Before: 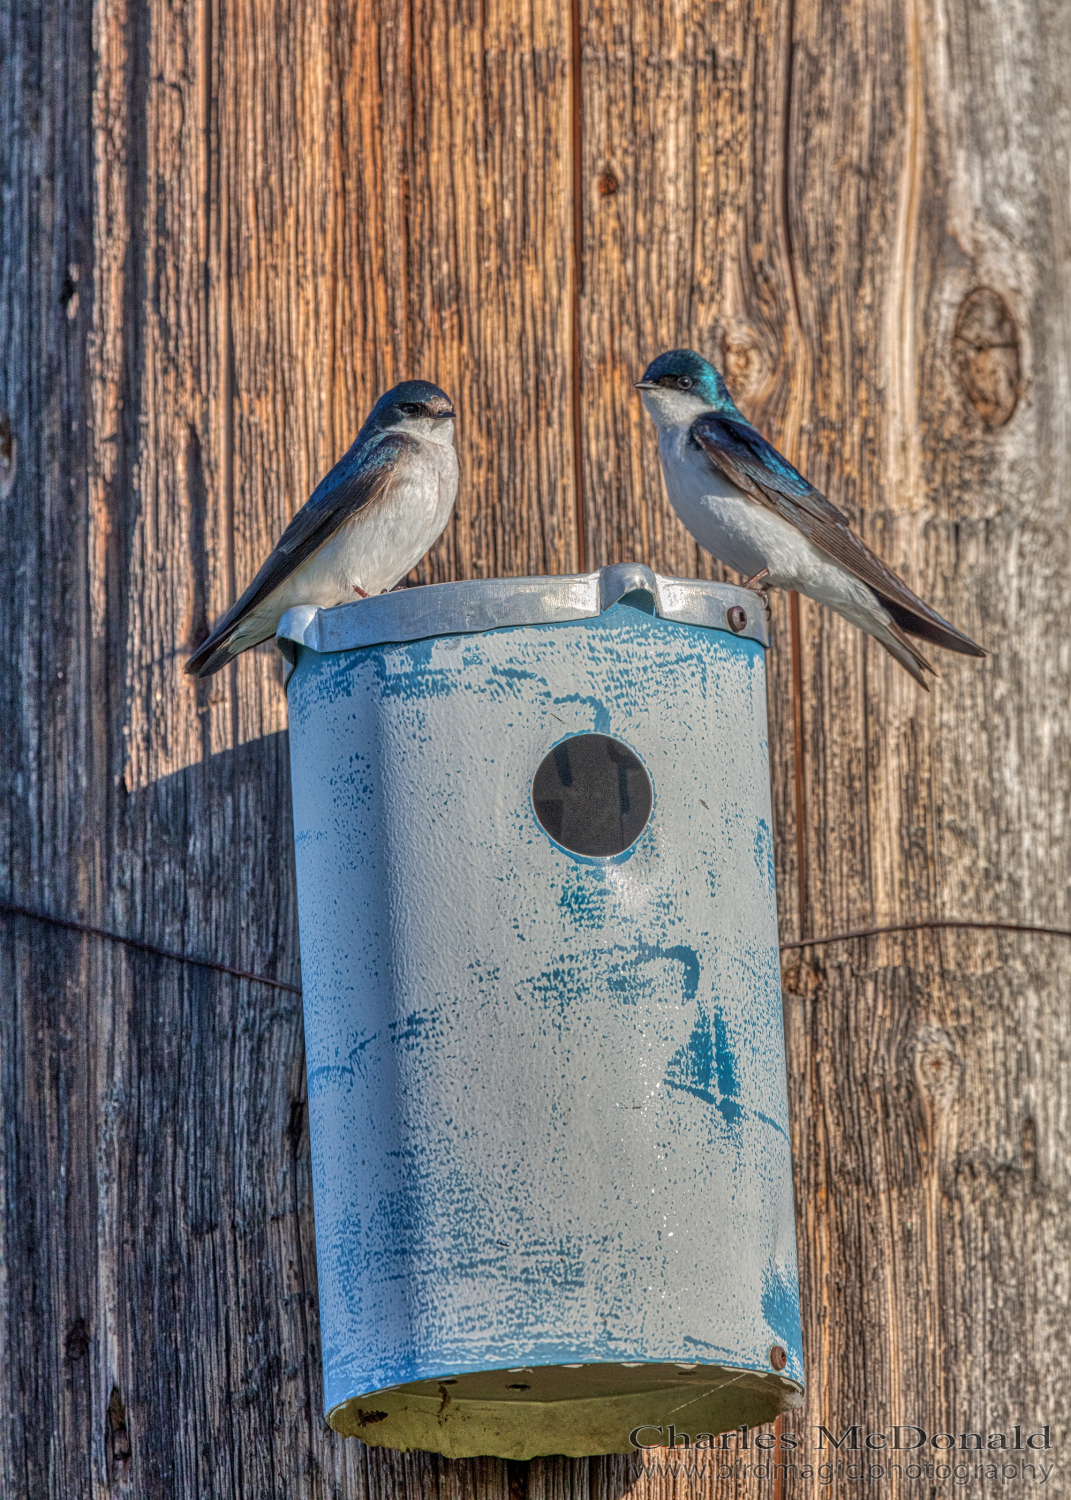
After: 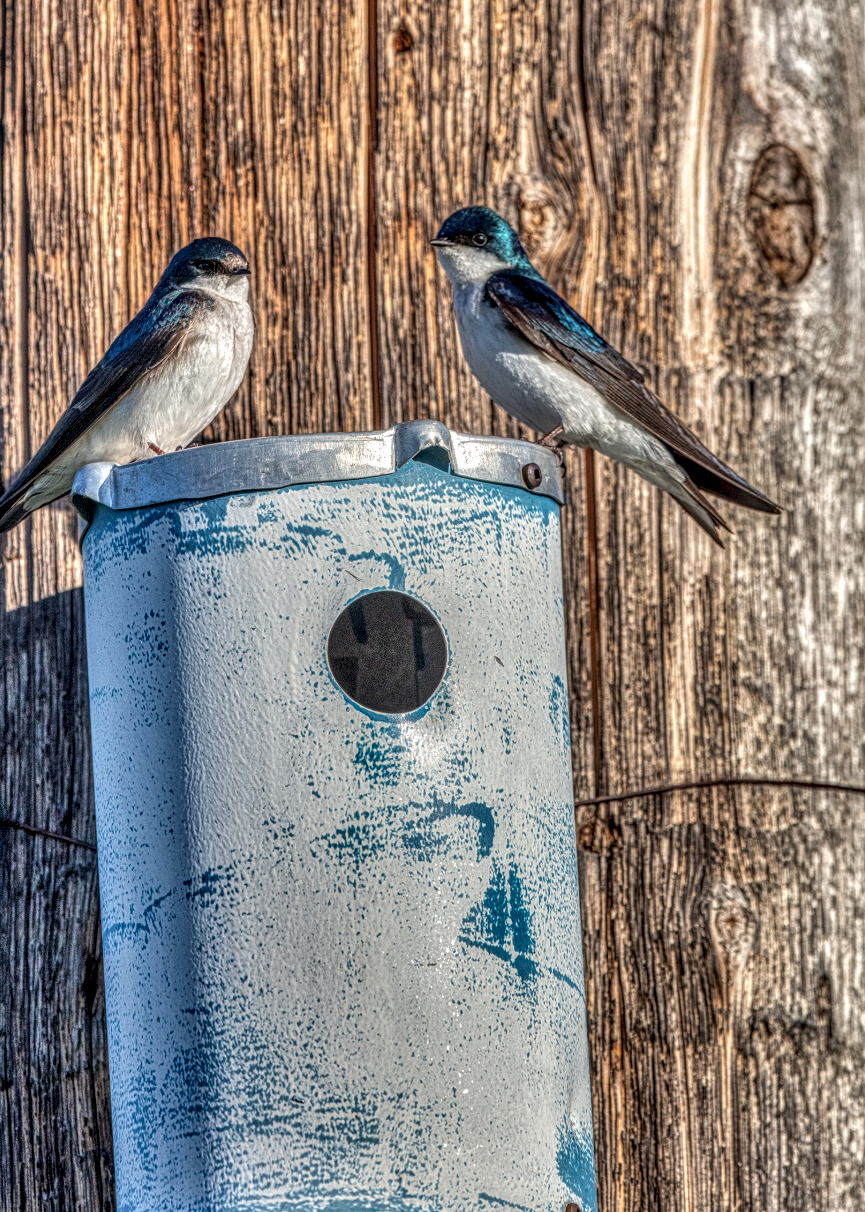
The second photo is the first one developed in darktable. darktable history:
local contrast: highlights 0%, shadows 0%, detail 182%
crop: left 19.159%, top 9.58%, bottom 9.58%
